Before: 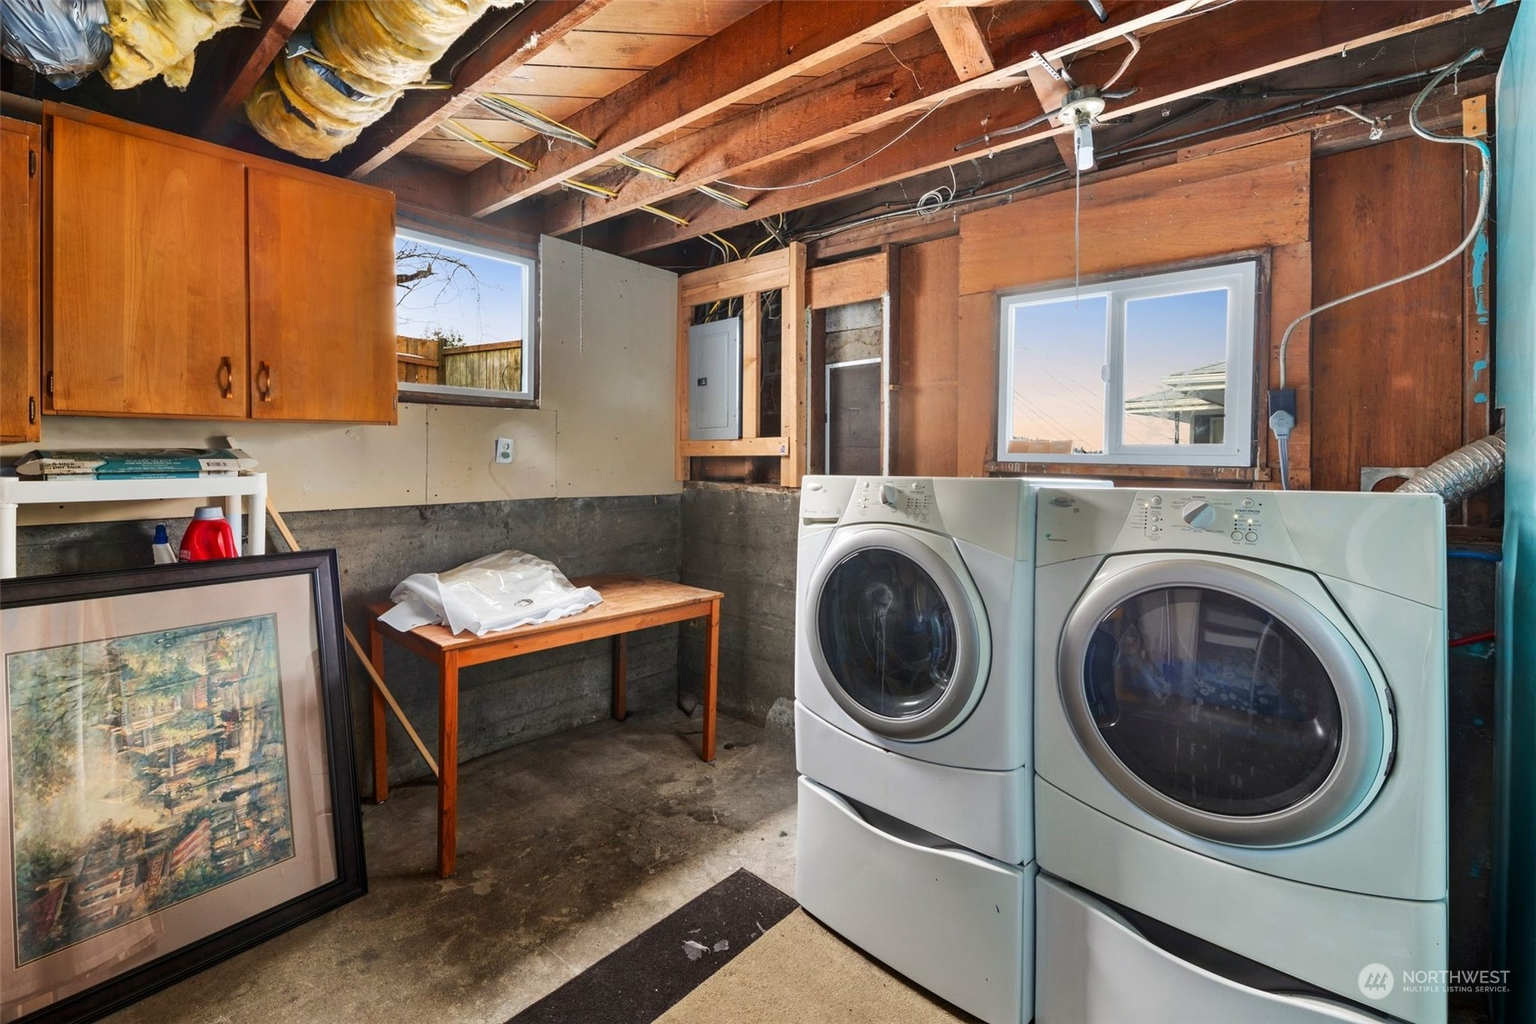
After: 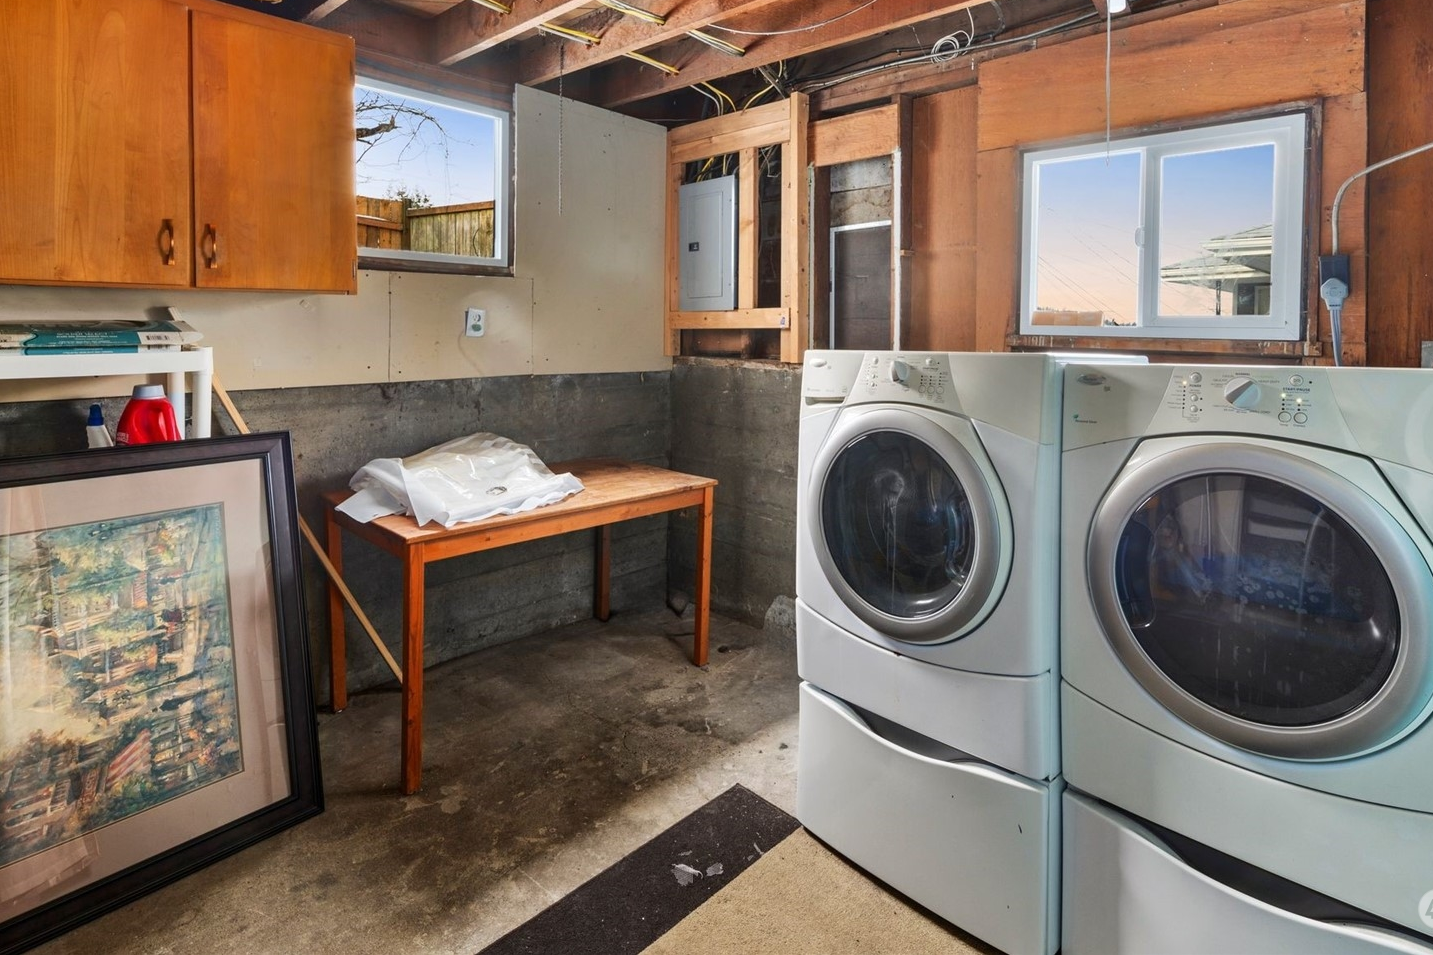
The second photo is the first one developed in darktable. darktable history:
crop and rotate: left 4.842%, top 15.51%, right 10.668%
white balance: emerald 1
